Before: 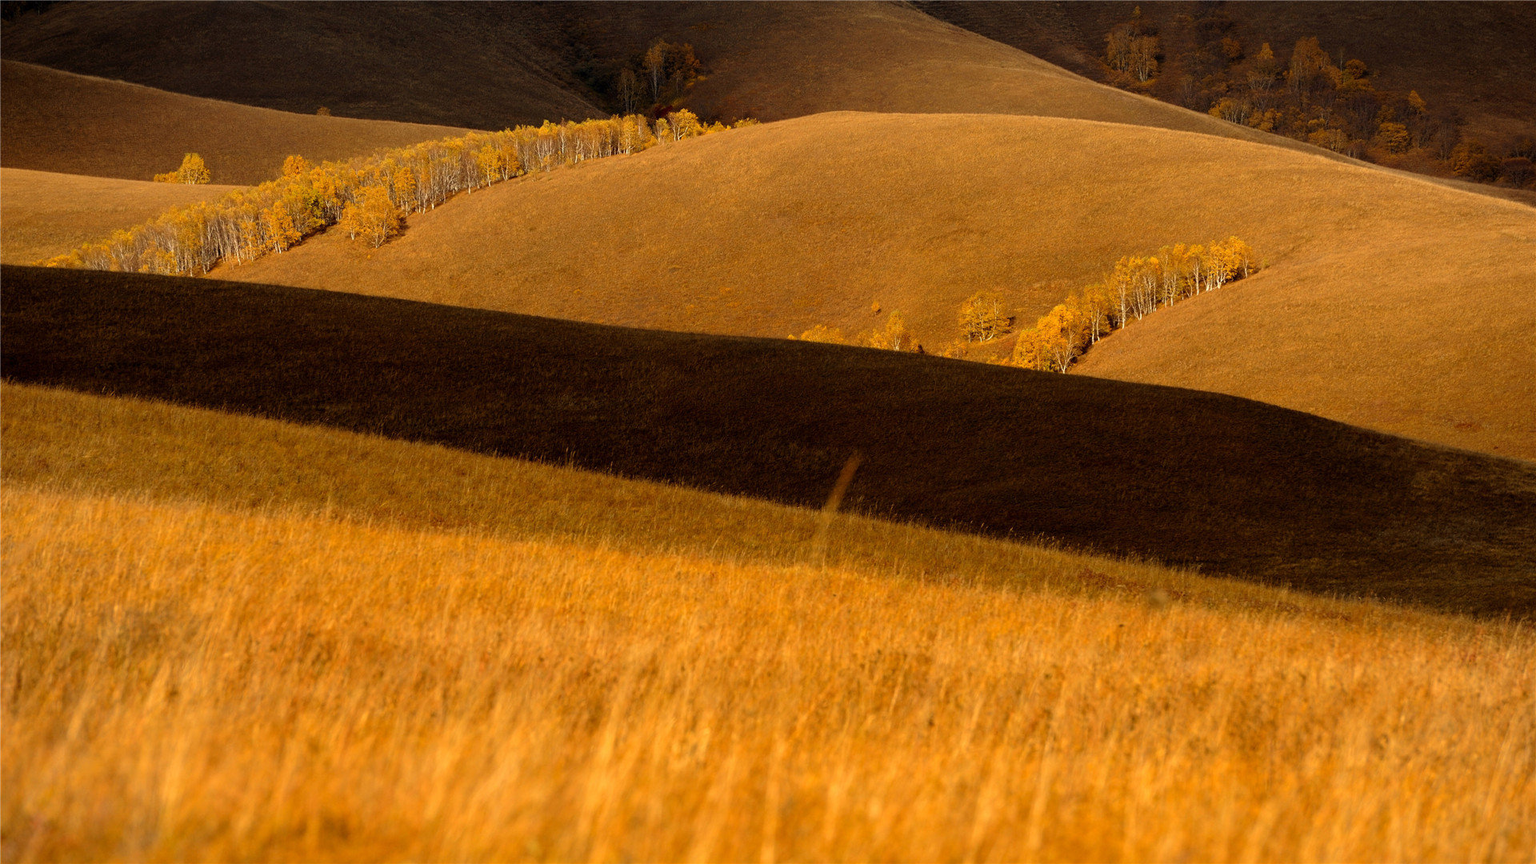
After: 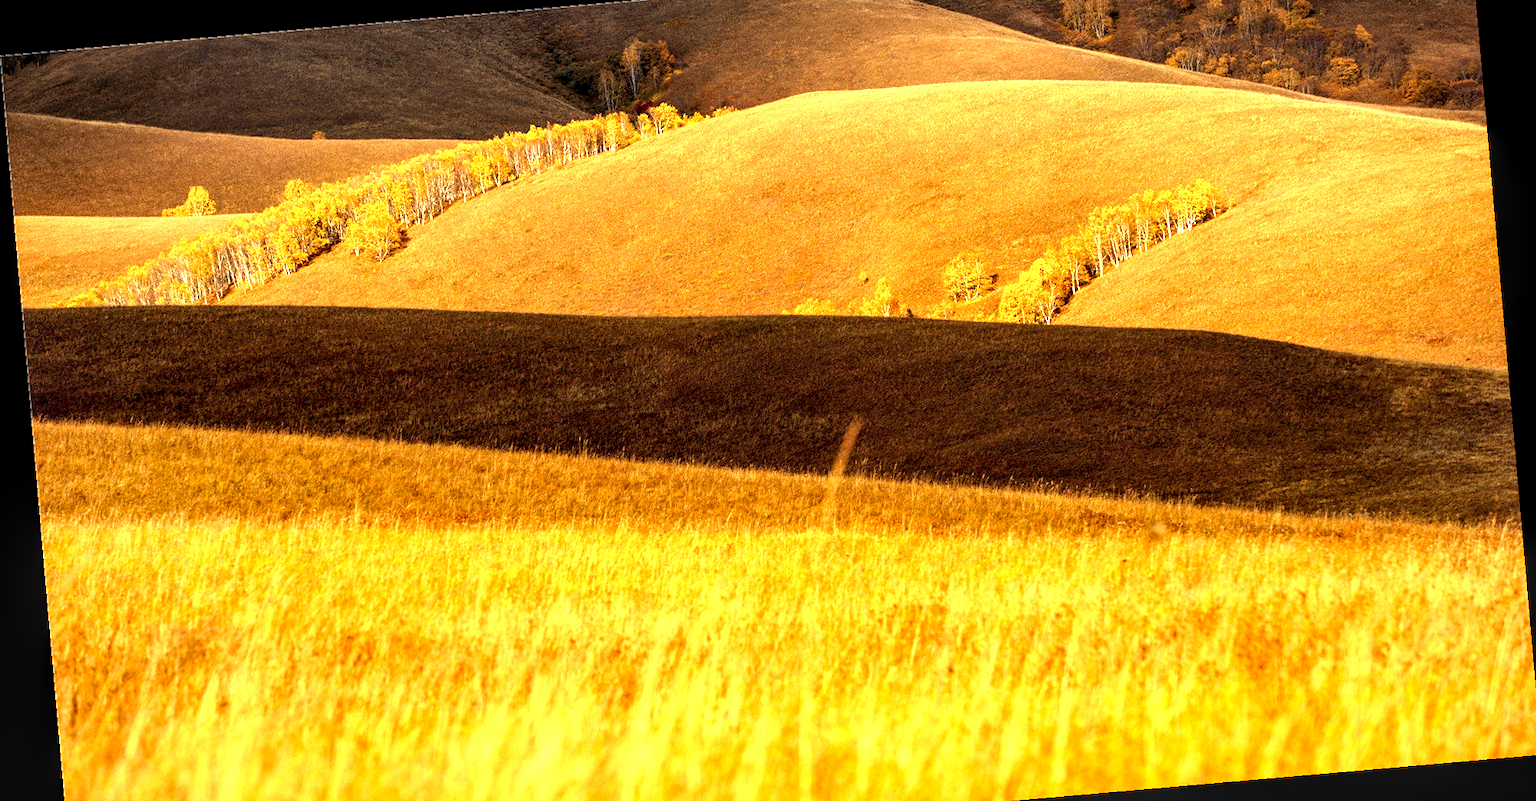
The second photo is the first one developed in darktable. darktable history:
local contrast: detail 150%
rotate and perspective: rotation -4.98°, automatic cropping off
crop: top 7.625%, bottom 8.027%
exposure: black level correction 0.001, exposure 1.735 EV, compensate highlight preservation false
